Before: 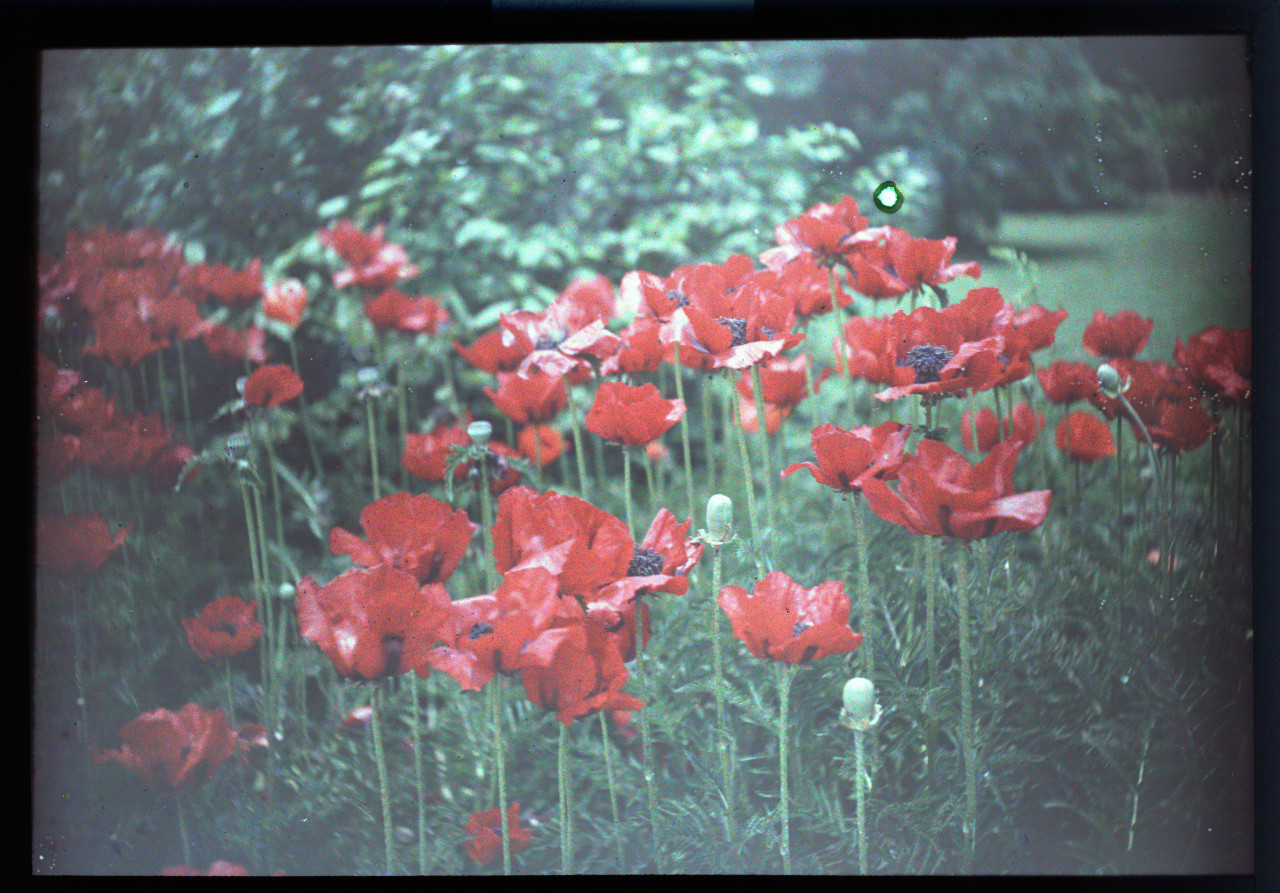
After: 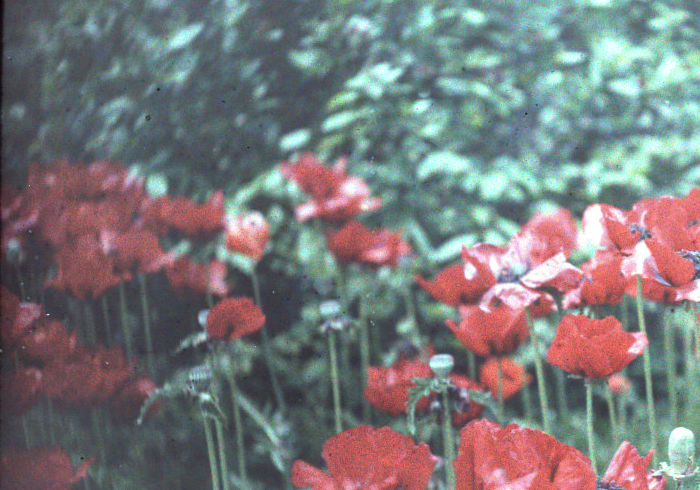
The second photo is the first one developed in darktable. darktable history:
crop and rotate: left 3.047%, top 7.509%, right 42.236%, bottom 37.598%
local contrast: detail 130%
